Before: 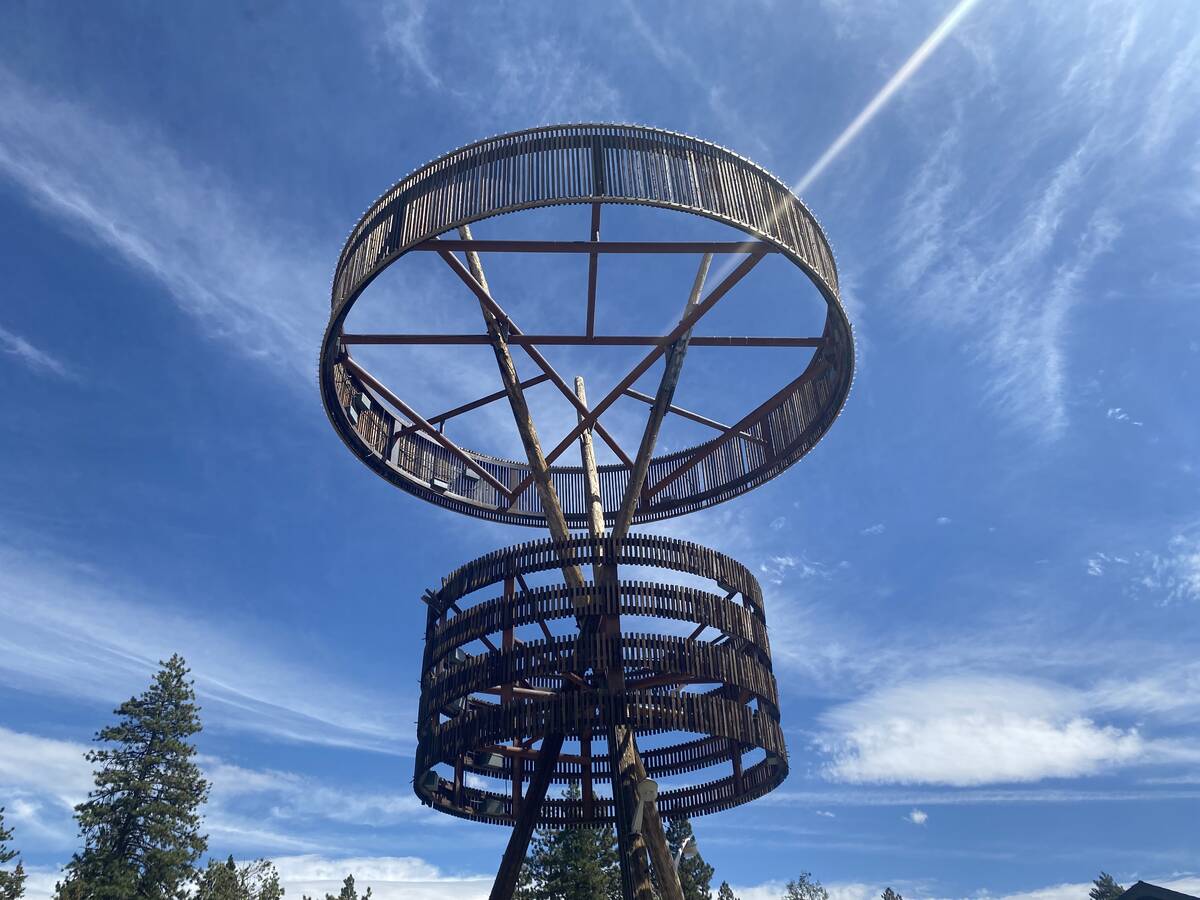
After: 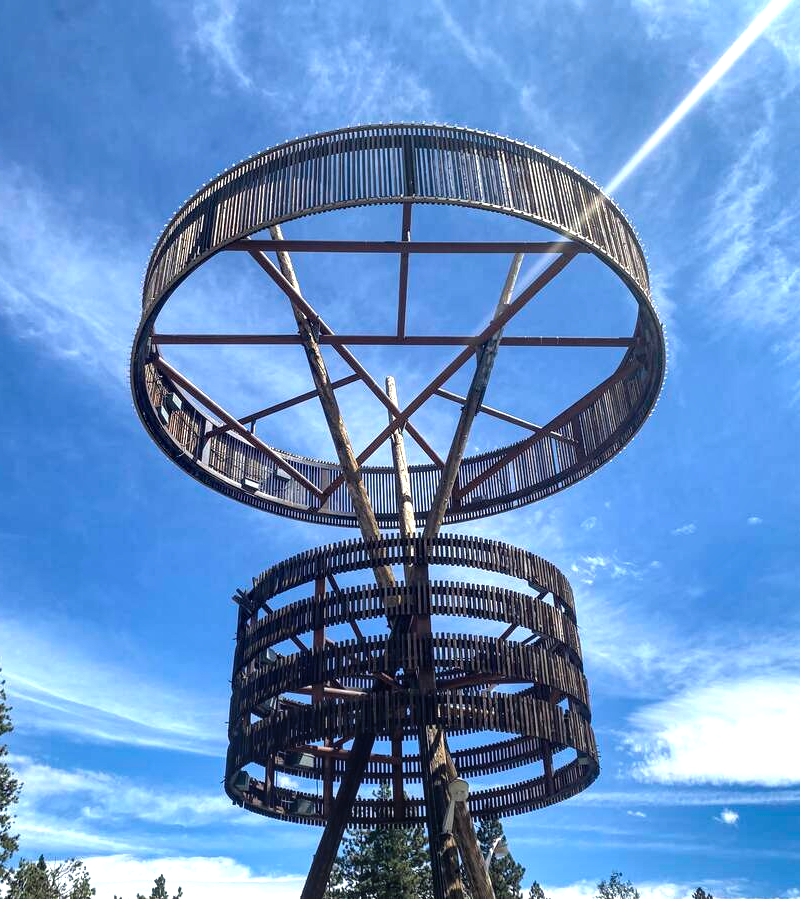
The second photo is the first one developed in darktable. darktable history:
crop and rotate: left 15.818%, right 17.505%
shadows and highlights: white point adjustment 1.01, soften with gaussian
tone equalizer: -8 EV -0.778 EV, -7 EV -0.727 EV, -6 EV -0.639 EV, -5 EV -0.412 EV, -3 EV 0.376 EV, -2 EV 0.6 EV, -1 EV 0.689 EV, +0 EV 0.722 EV
local contrast: on, module defaults
